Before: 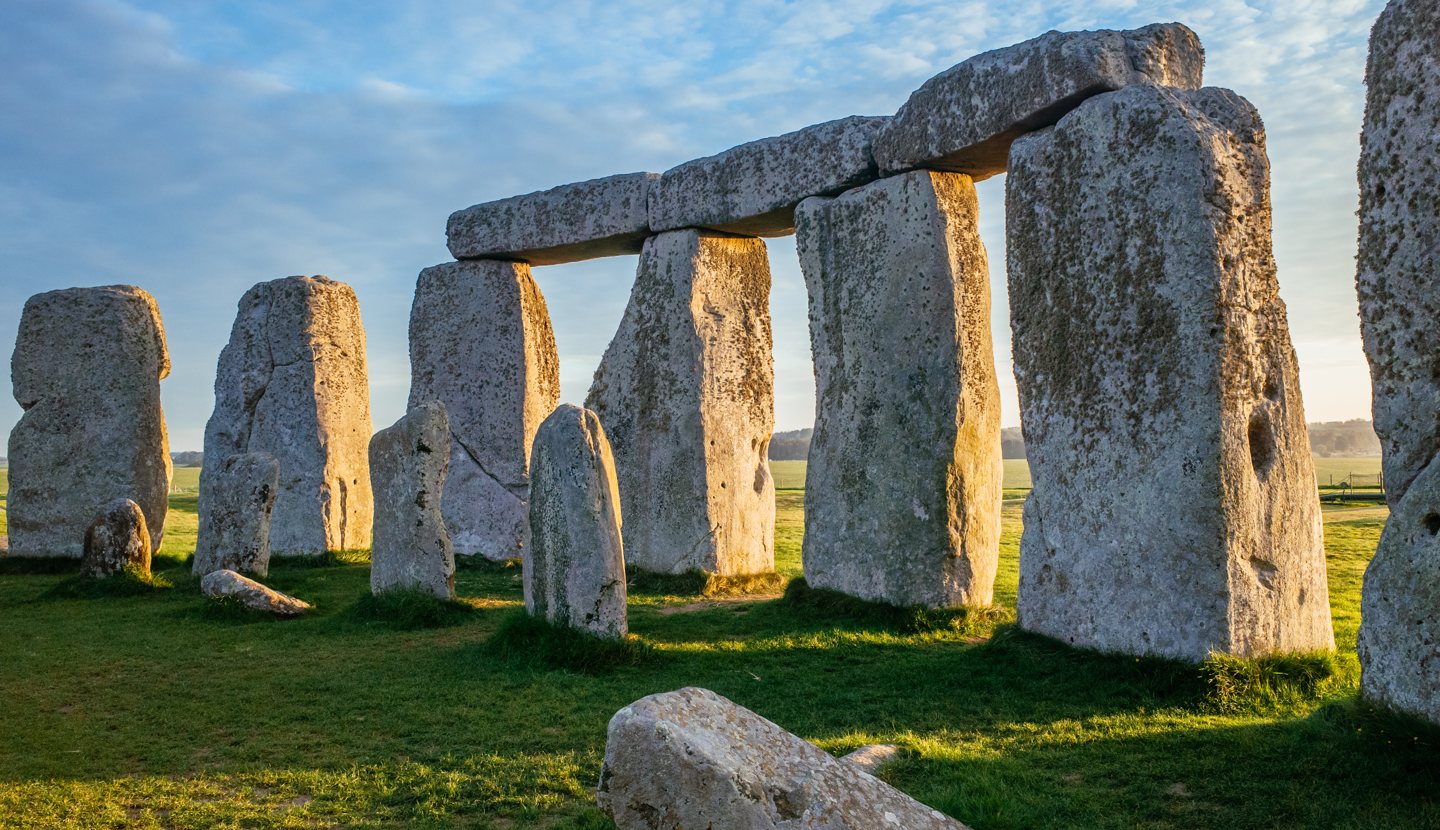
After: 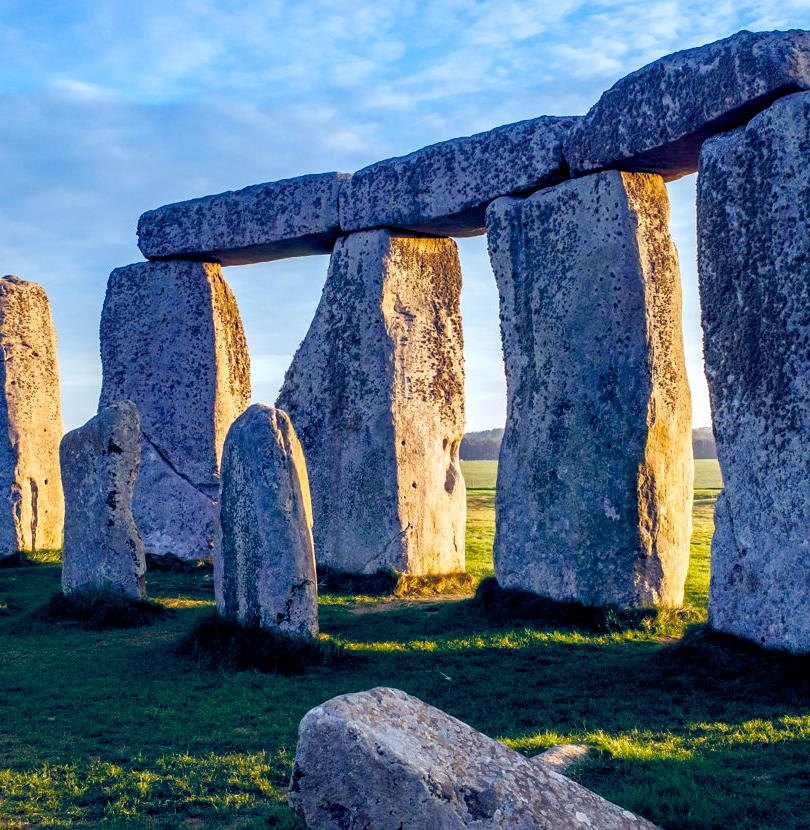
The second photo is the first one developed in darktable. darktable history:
color balance rgb: shadows lift › luminance -41.13%, shadows lift › chroma 14.13%, shadows lift › hue 260°, power › luminance -3.76%, power › chroma 0.56%, power › hue 40.37°, highlights gain › luminance 16.81%, highlights gain › chroma 2.94%, highlights gain › hue 260°, global offset › luminance -0.29%, global offset › chroma 0.31%, global offset › hue 260°, perceptual saturation grading › global saturation 20%, perceptual saturation grading › highlights -13.92%, perceptual saturation grading › shadows 50%
crop: left 21.496%, right 22.254%
tone equalizer: on, module defaults
